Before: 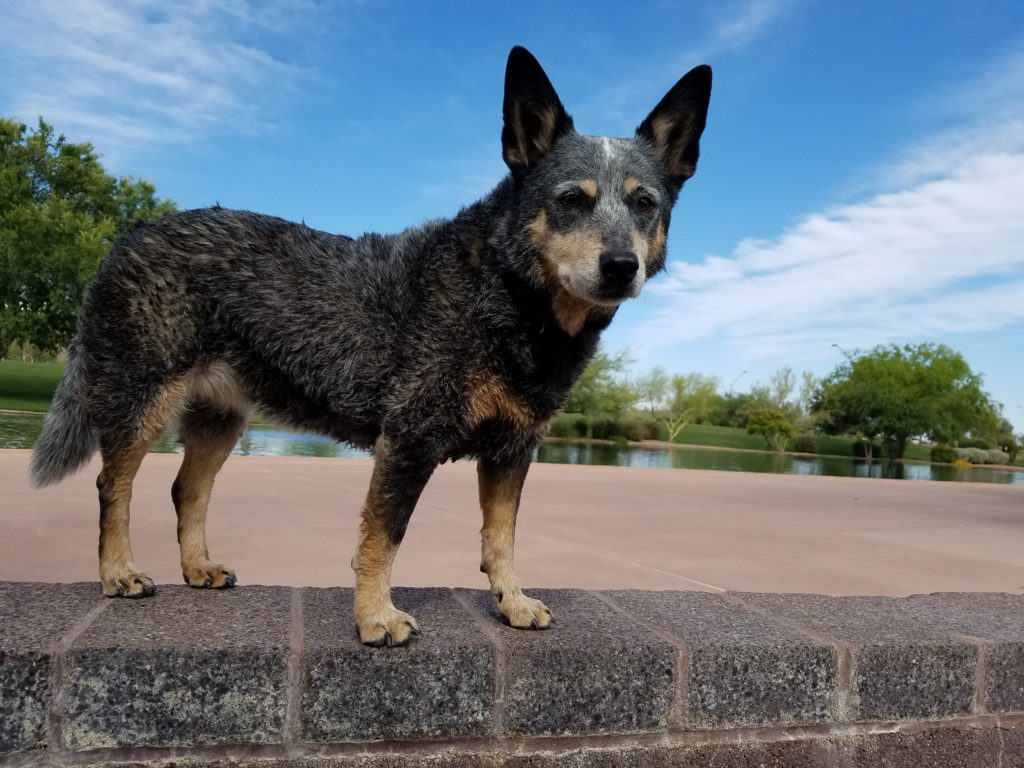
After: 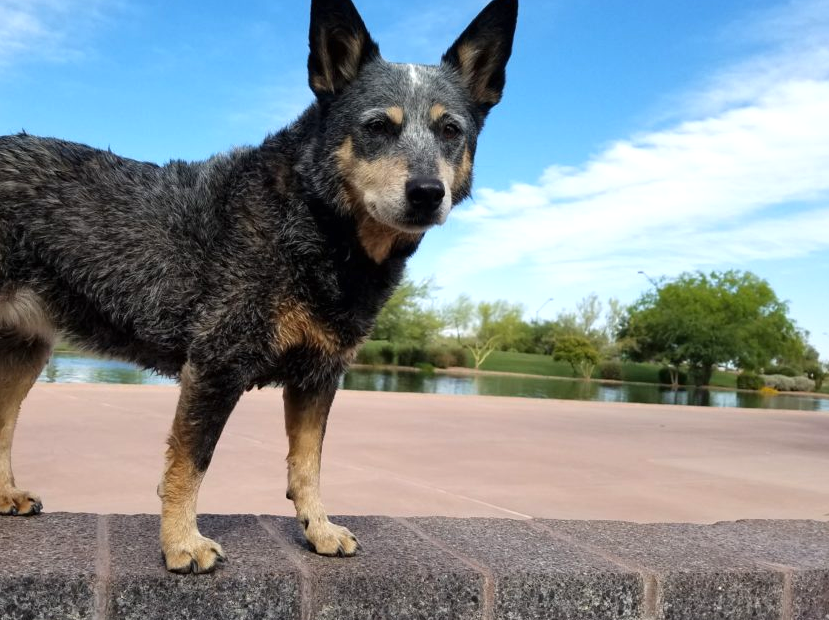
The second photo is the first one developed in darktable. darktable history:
crop: left 18.951%, top 9.521%, right 0%, bottom 9.625%
exposure: black level correction 0, exposure 0.499 EV, compensate highlight preservation false
